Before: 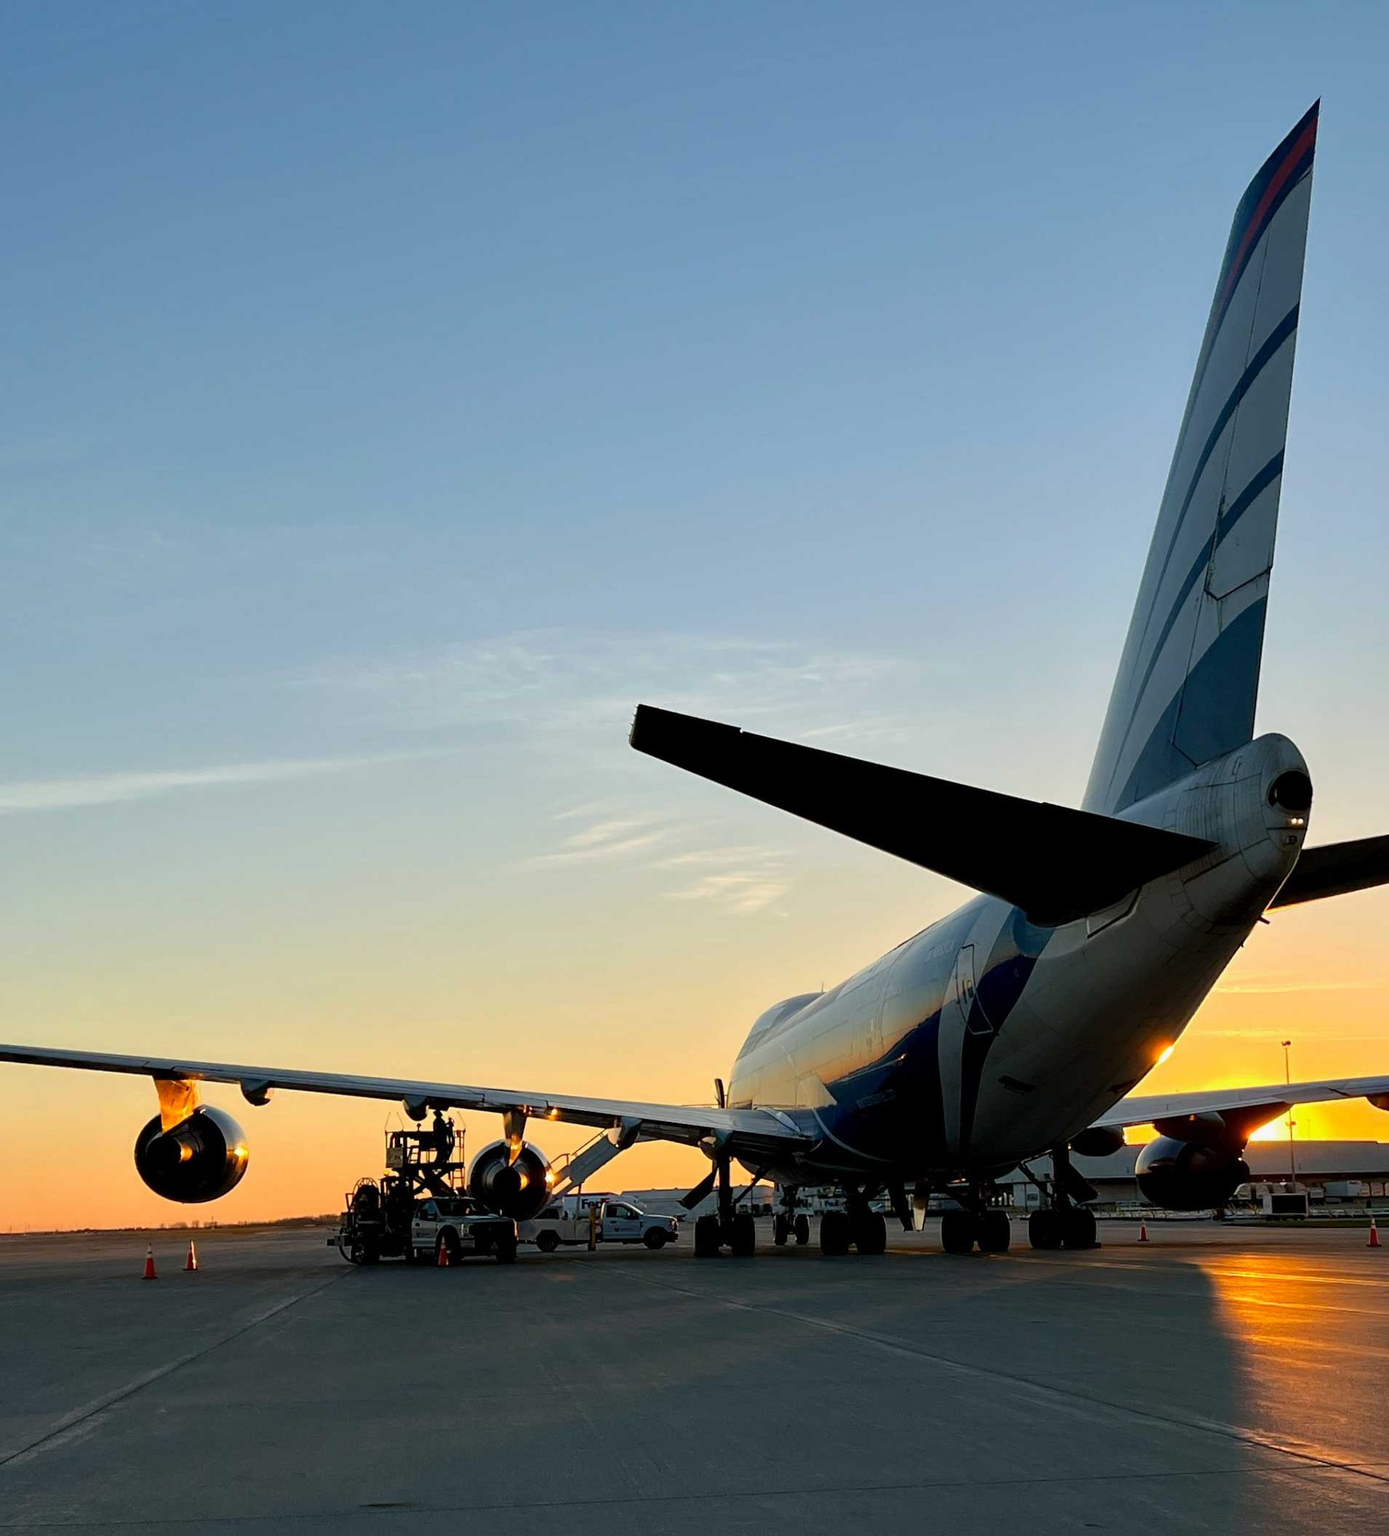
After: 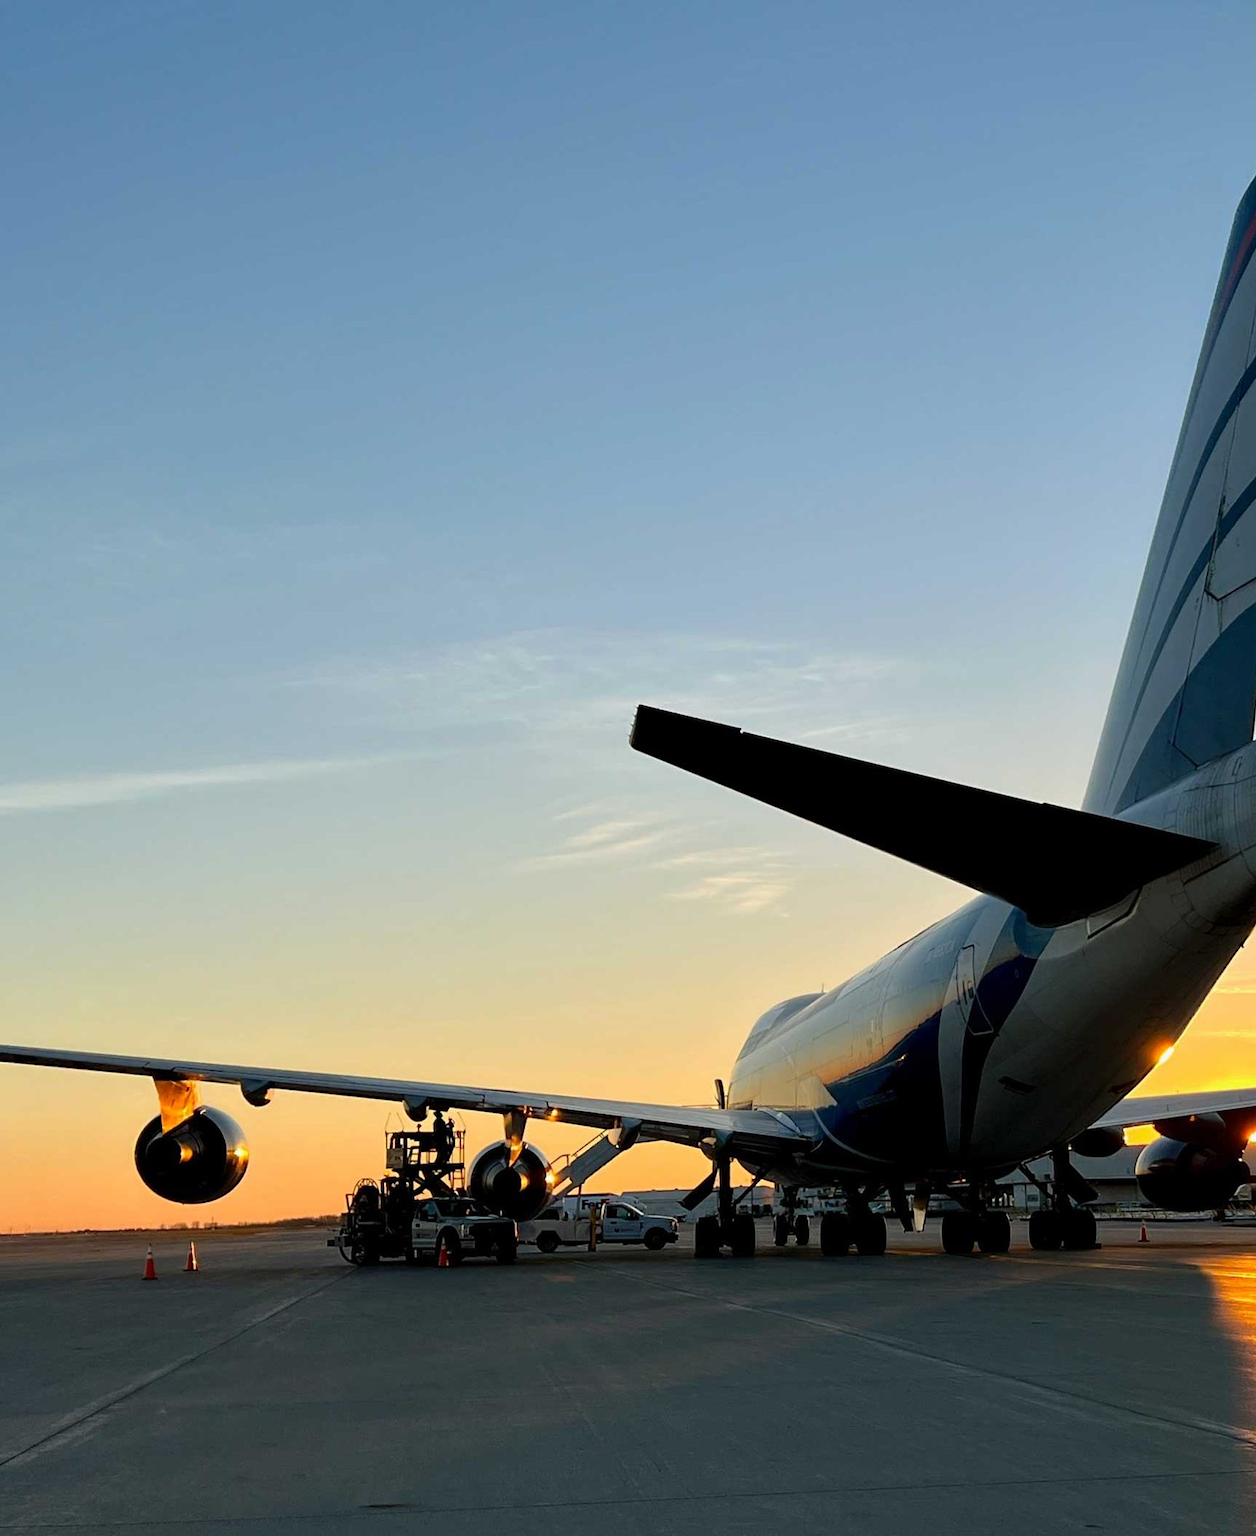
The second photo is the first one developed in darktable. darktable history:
crop: right 9.519%, bottom 0.028%
